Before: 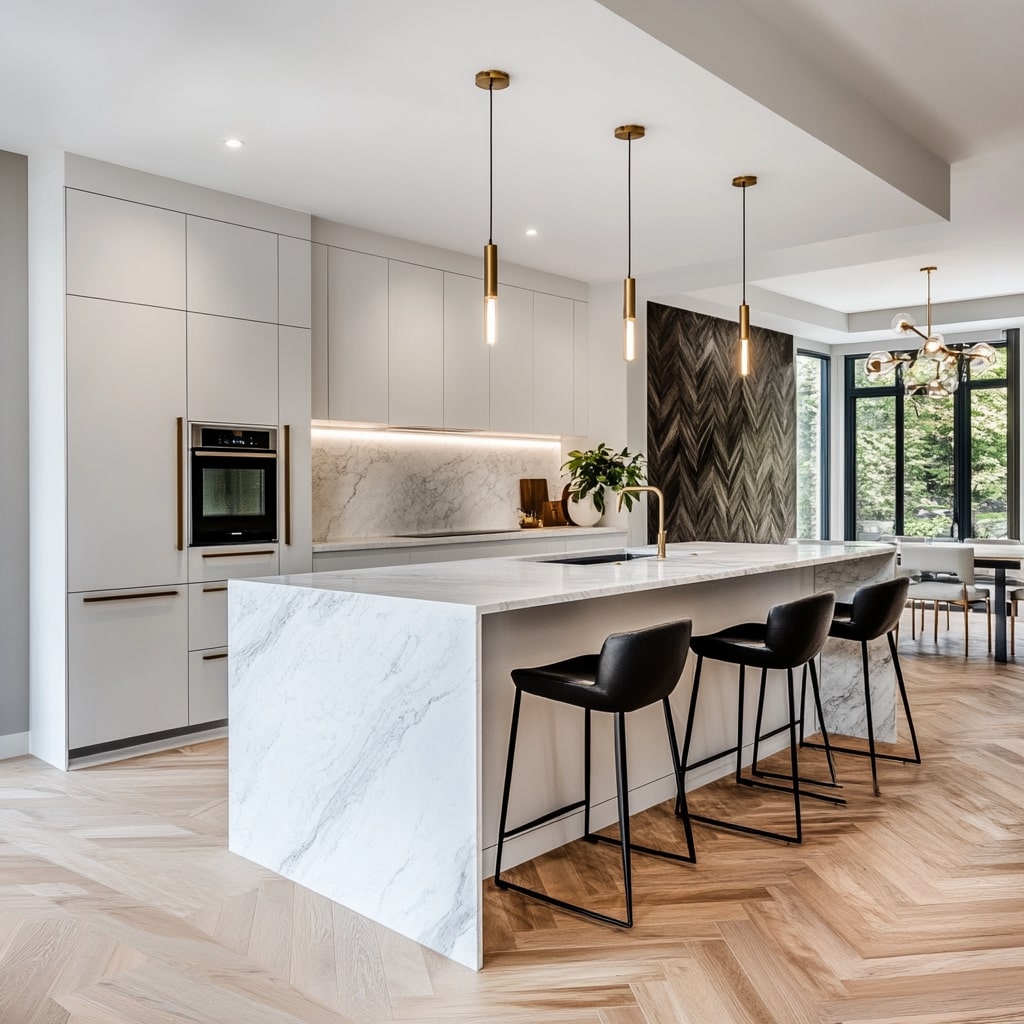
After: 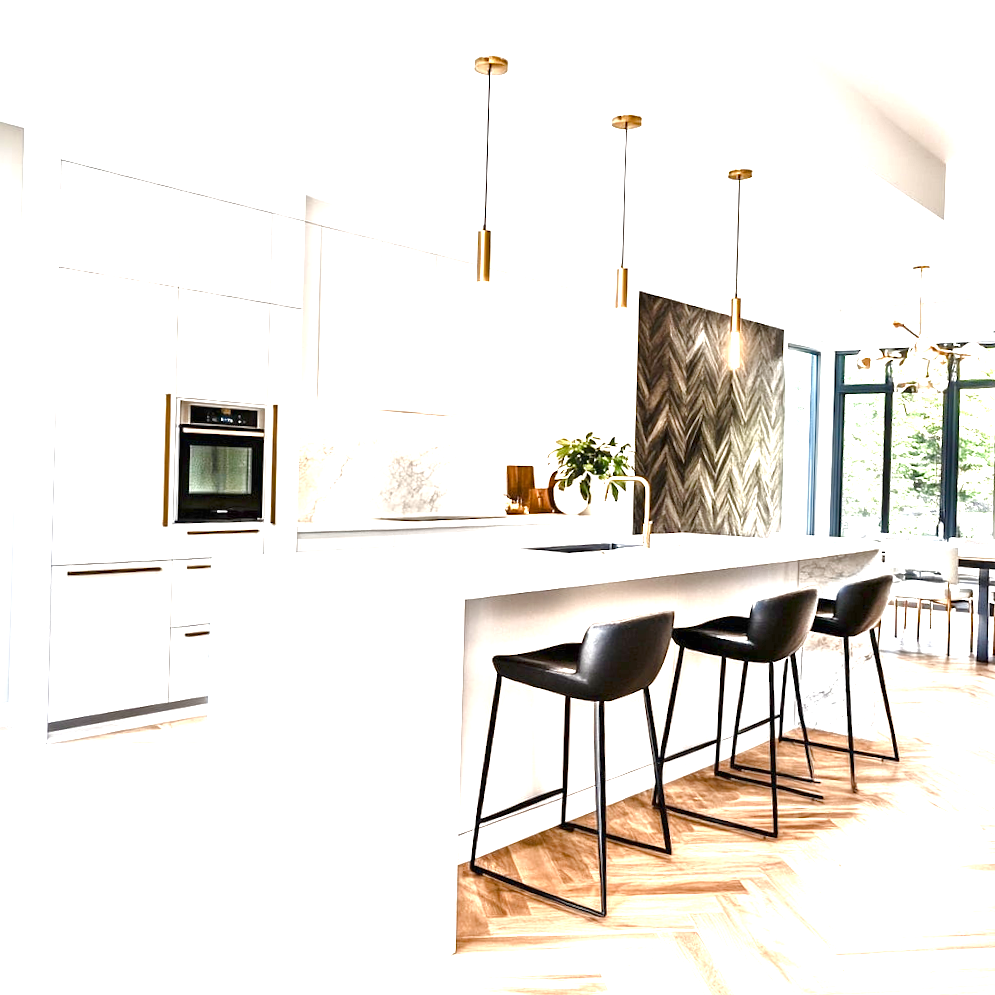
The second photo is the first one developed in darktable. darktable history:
color zones: curves: ch1 [(0, 0.469) (0.001, 0.469) (0.12, 0.446) (0.248, 0.469) (0.5, 0.5) (0.748, 0.5) (0.999, 0.469) (1, 0.469)]
exposure: black level correction 0, exposure 1.741 EV, compensate exposure bias true, compensate highlight preservation false
color balance rgb: perceptual saturation grading › global saturation 20%, perceptual saturation grading › highlights -50%, perceptual saturation grading › shadows 30%, perceptual brilliance grading › global brilliance 10%, perceptual brilliance grading › shadows 15%
local contrast: mode bilateral grid, contrast 20, coarseness 50, detail 120%, midtone range 0.2
crop and rotate: angle -1.69°
